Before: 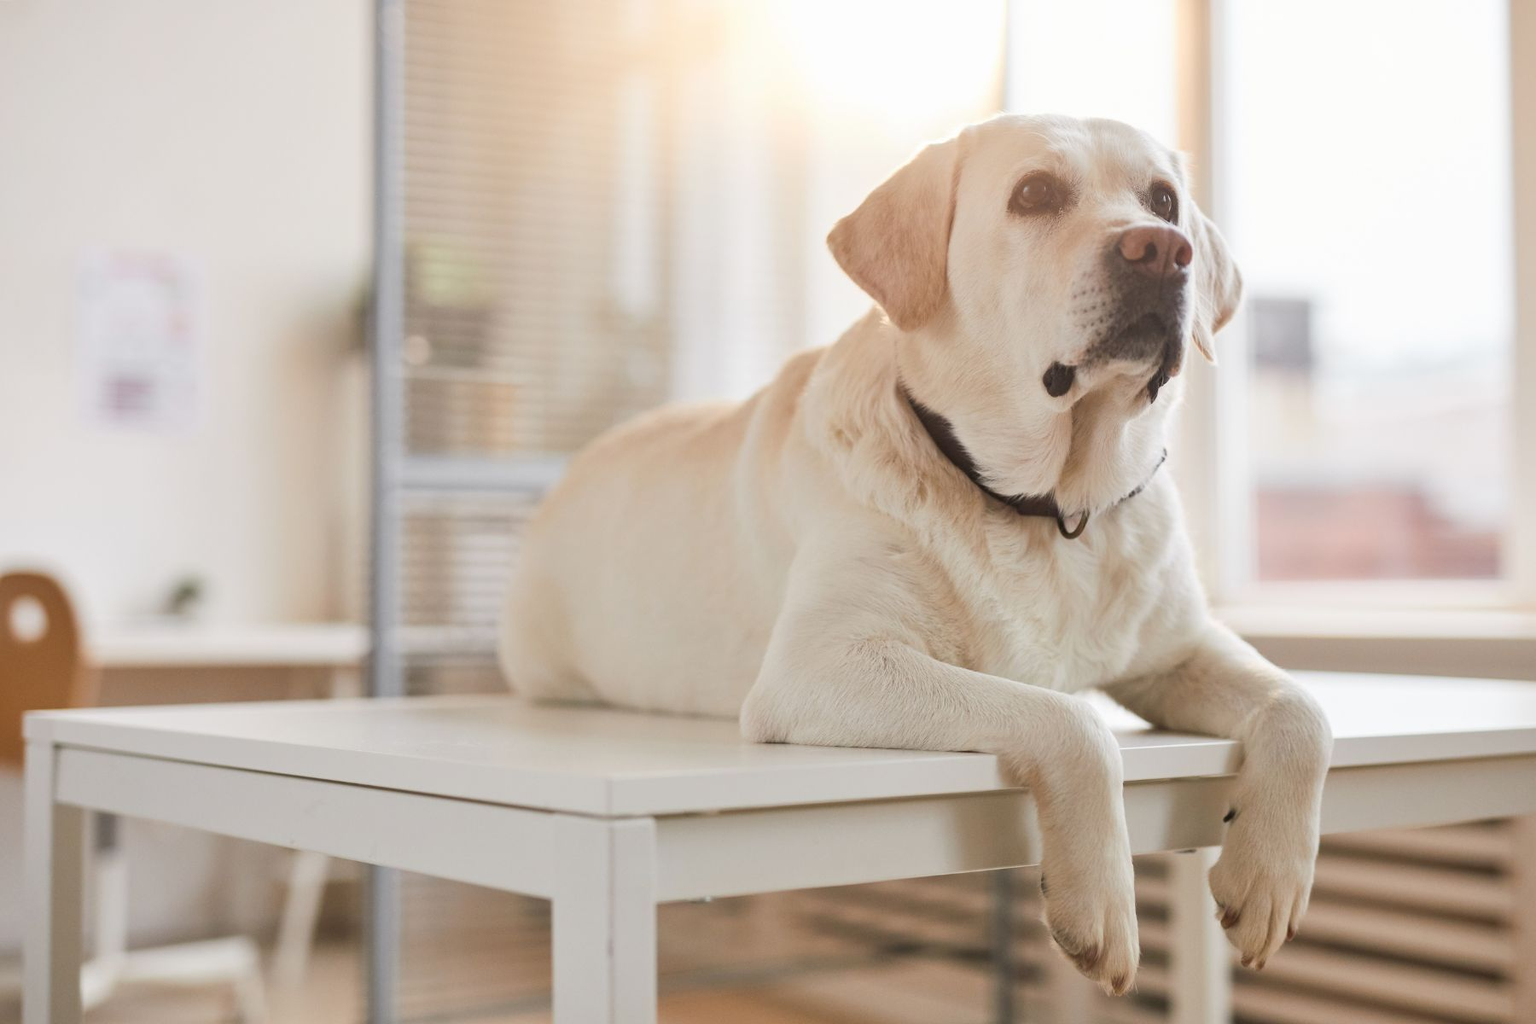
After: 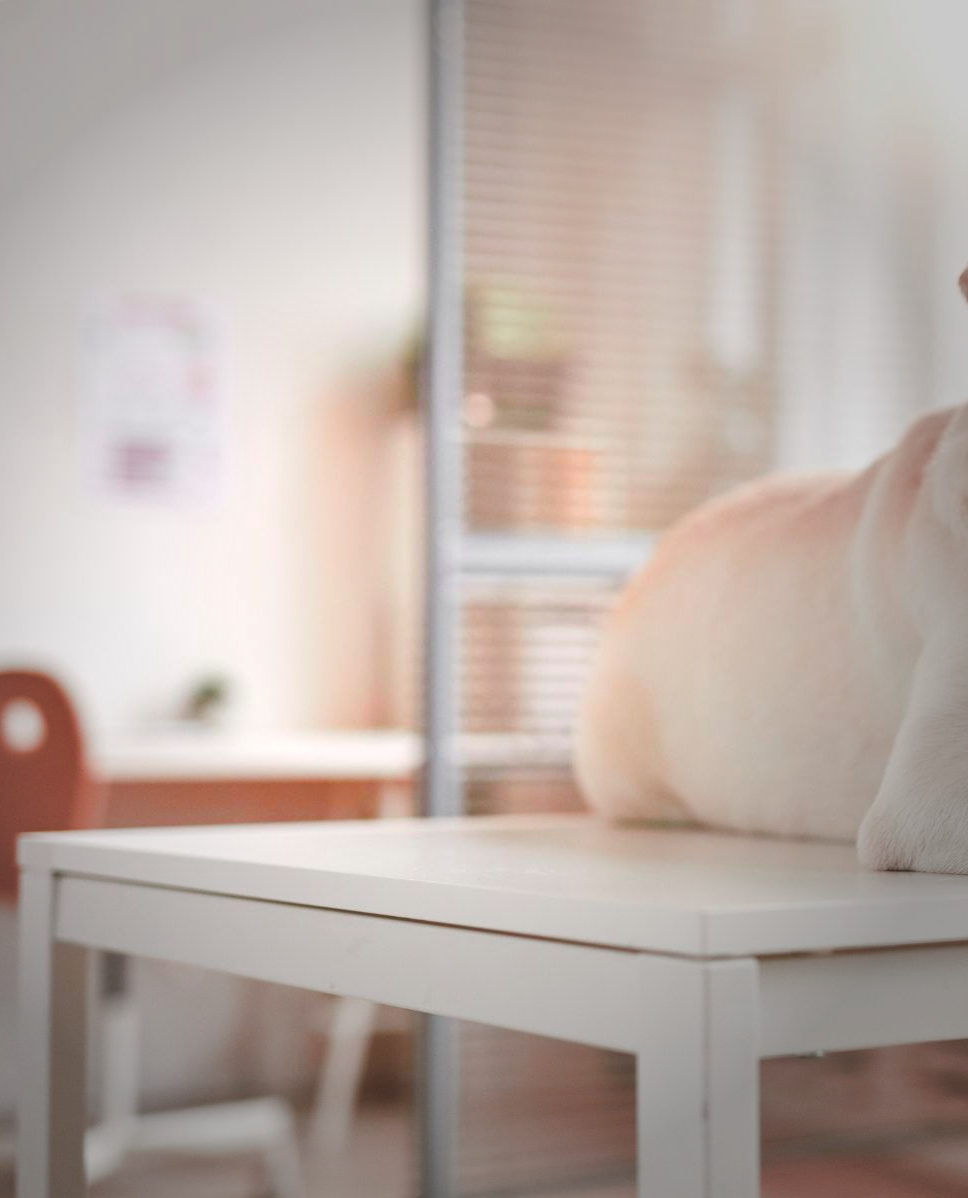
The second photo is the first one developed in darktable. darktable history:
color zones: curves: ch1 [(0.263, 0.53) (0.376, 0.287) (0.487, 0.512) (0.748, 0.547) (1, 0.513)]; ch2 [(0.262, 0.45) (0.751, 0.477)], mix 31.98%
vignetting: fall-off start 33.76%, fall-off radius 64.94%, brightness -0.575, center (-0.12, -0.002), width/height ratio 0.959
color contrast: blue-yellow contrast 0.62
crop: left 0.587%, right 45.588%, bottom 0.086%
color balance rgb: linear chroma grading › shadows 10%, linear chroma grading › highlights 10%, linear chroma grading › global chroma 15%, linear chroma grading › mid-tones 15%, perceptual saturation grading › global saturation 40%, perceptual saturation grading › highlights -25%, perceptual saturation grading › mid-tones 35%, perceptual saturation grading › shadows 35%, perceptual brilliance grading › global brilliance 11.29%, global vibrance 11.29%
